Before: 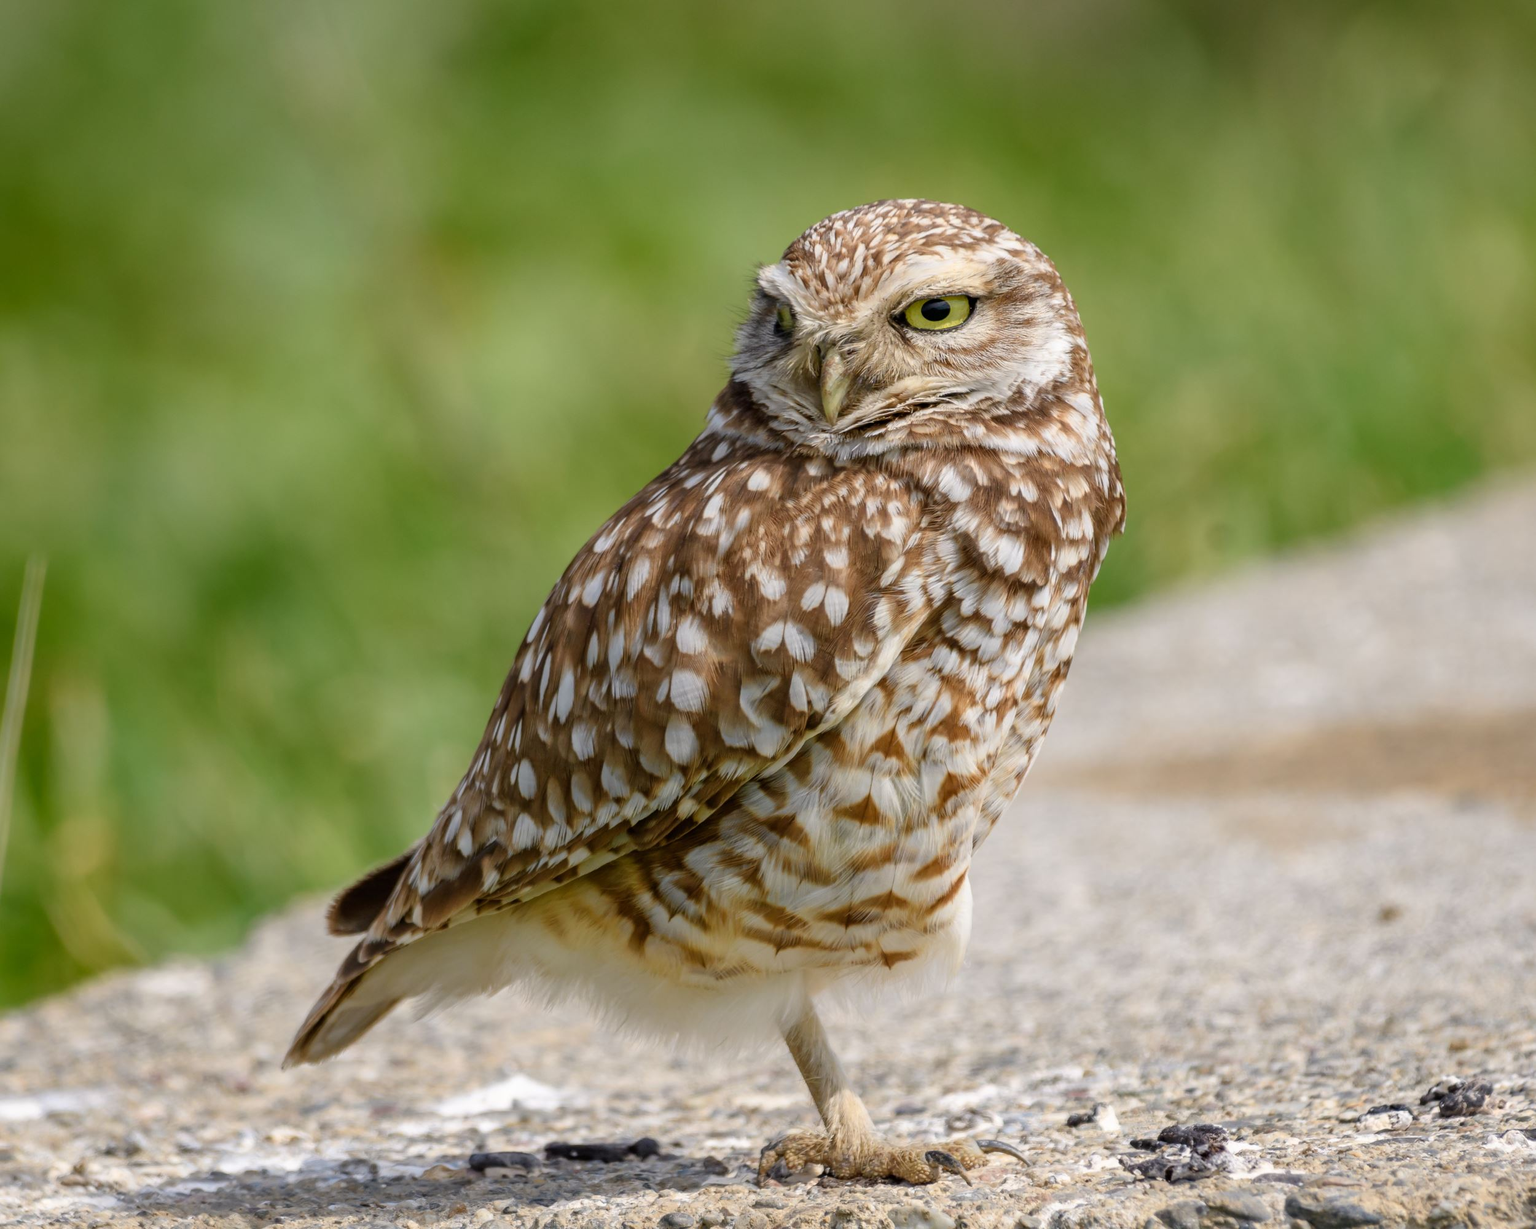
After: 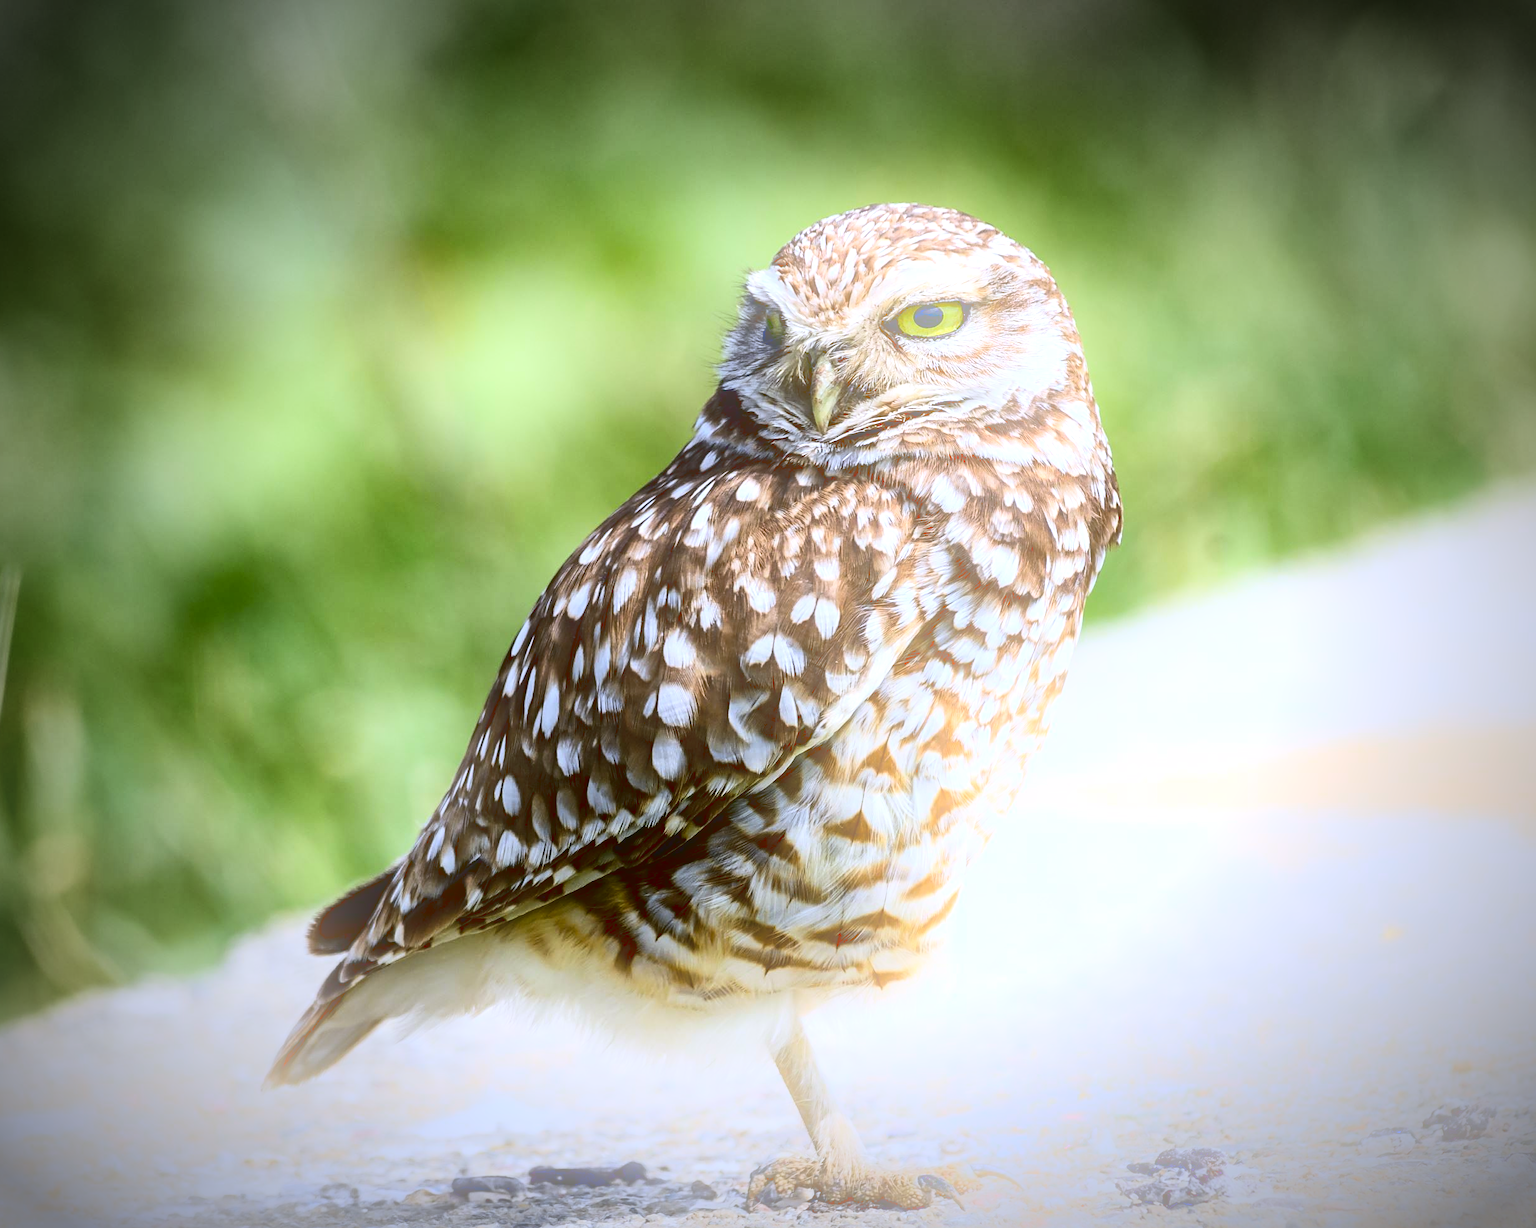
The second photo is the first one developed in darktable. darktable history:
bloom: threshold 82.5%, strength 16.25%
sharpen: on, module defaults
vignetting: fall-off start 67.5%, fall-off radius 67.23%, brightness -0.813, automatic ratio true
exposure: black level correction 0.012, compensate highlight preservation false
white balance: red 0.948, green 1.02, blue 1.176
tone equalizer: -8 EV -0.75 EV, -7 EV -0.7 EV, -6 EV -0.6 EV, -5 EV -0.4 EV, -3 EV 0.4 EV, -2 EV 0.6 EV, -1 EV 0.7 EV, +0 EV 0.75 EV, edges refinement/feathering 500, mask exposure compensation -1.57 EV, preserve details no
crop: left 1.743%, right 0.268%, bottom 2.011%
tone curve: curves: ch0 [(0, 0.032) (0.181, 0.156) (0.751, 0.829) (1, 1)], color space Lab, linked channels, preserve colors none
